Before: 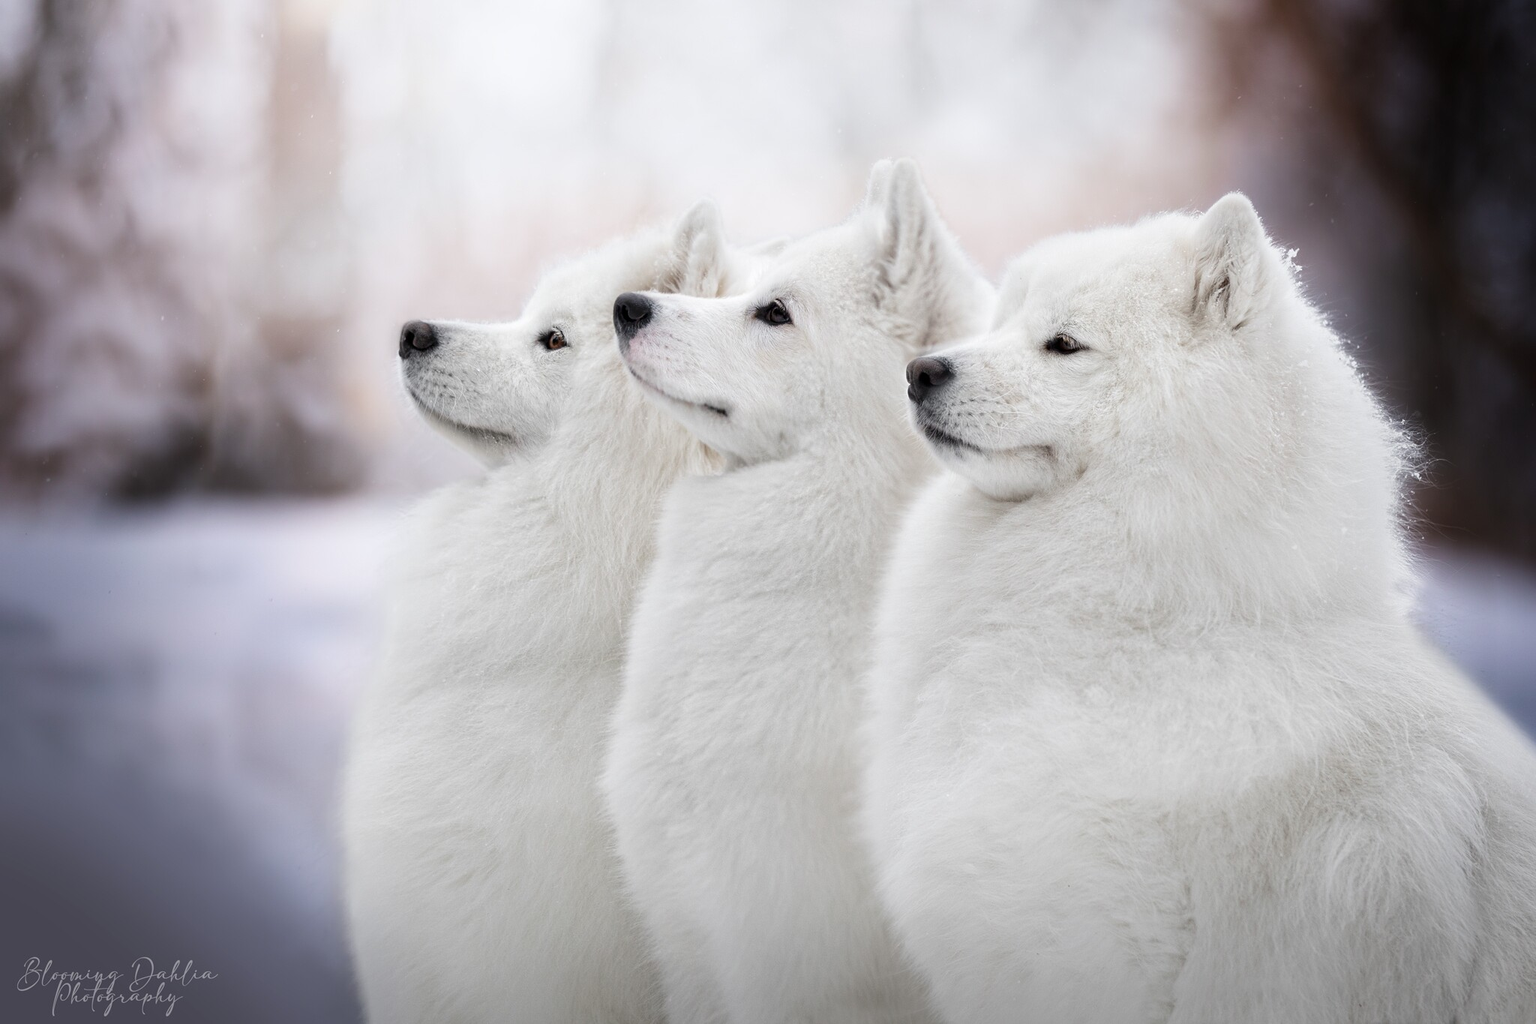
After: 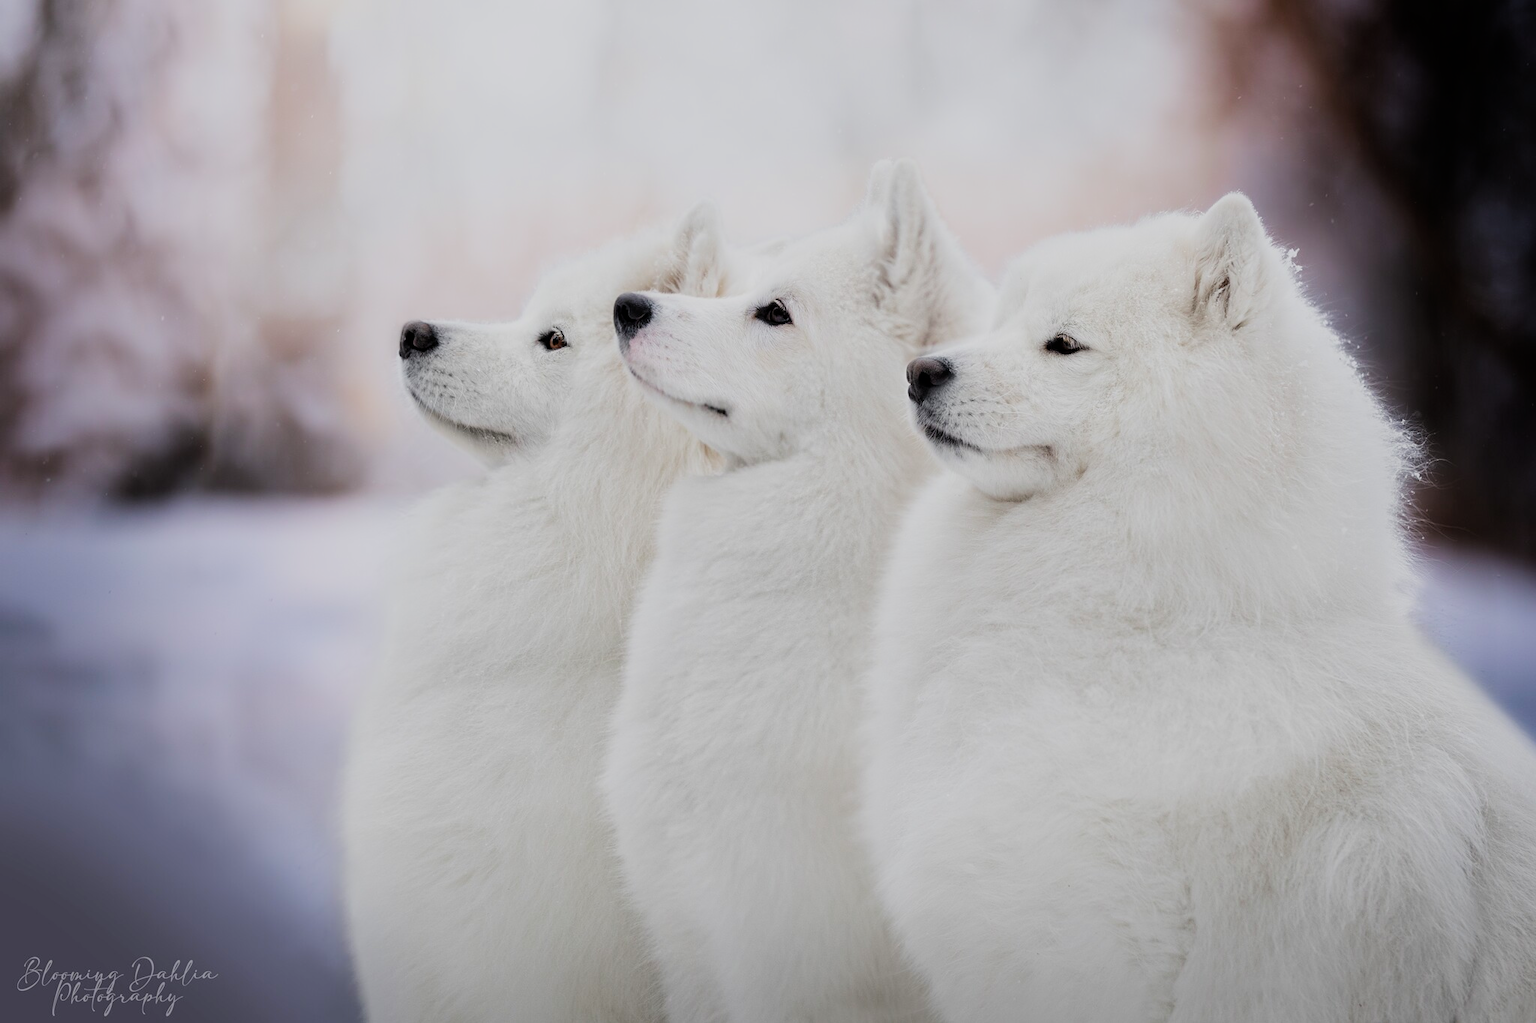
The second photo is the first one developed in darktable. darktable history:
filmic rgb: black relative exposure -7.65 EV, white relative exposure 4.56 EV, hardness 3.61, contrast 1.05
color correction: saturation 1.34
contrast brightness saturation: saturation -0.05
